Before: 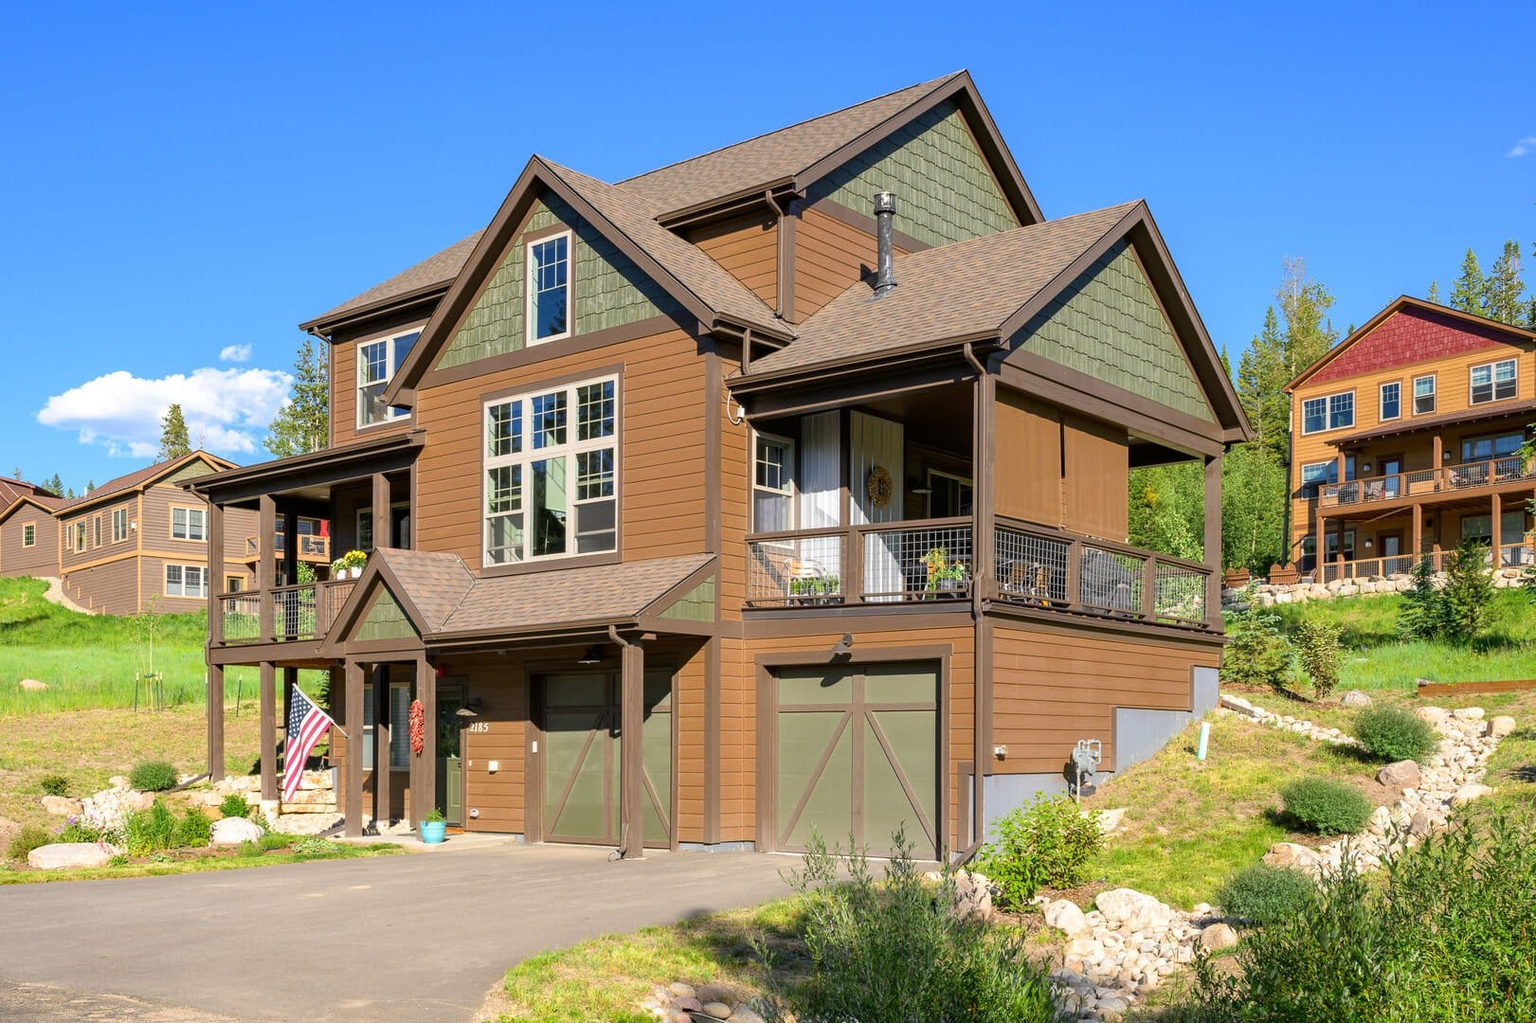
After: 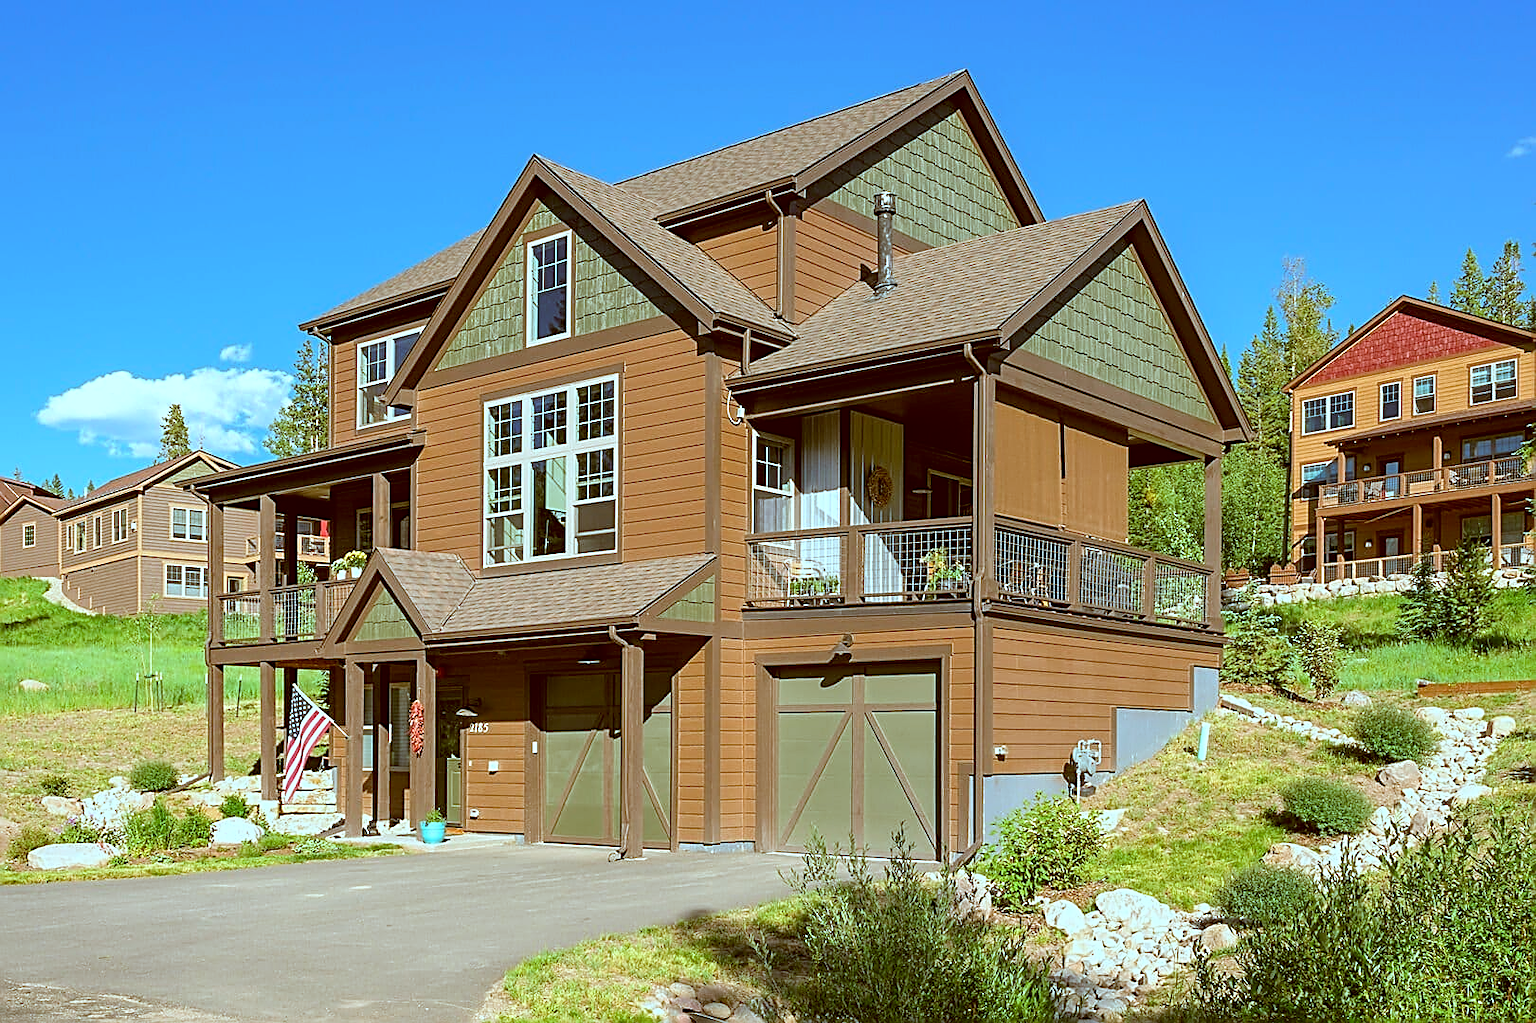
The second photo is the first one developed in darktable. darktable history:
sharpen: amount 0.989
color correction: highlights a* -14, highlights b* -16.55, shadows a* 10.76, shadows b* 29.8
